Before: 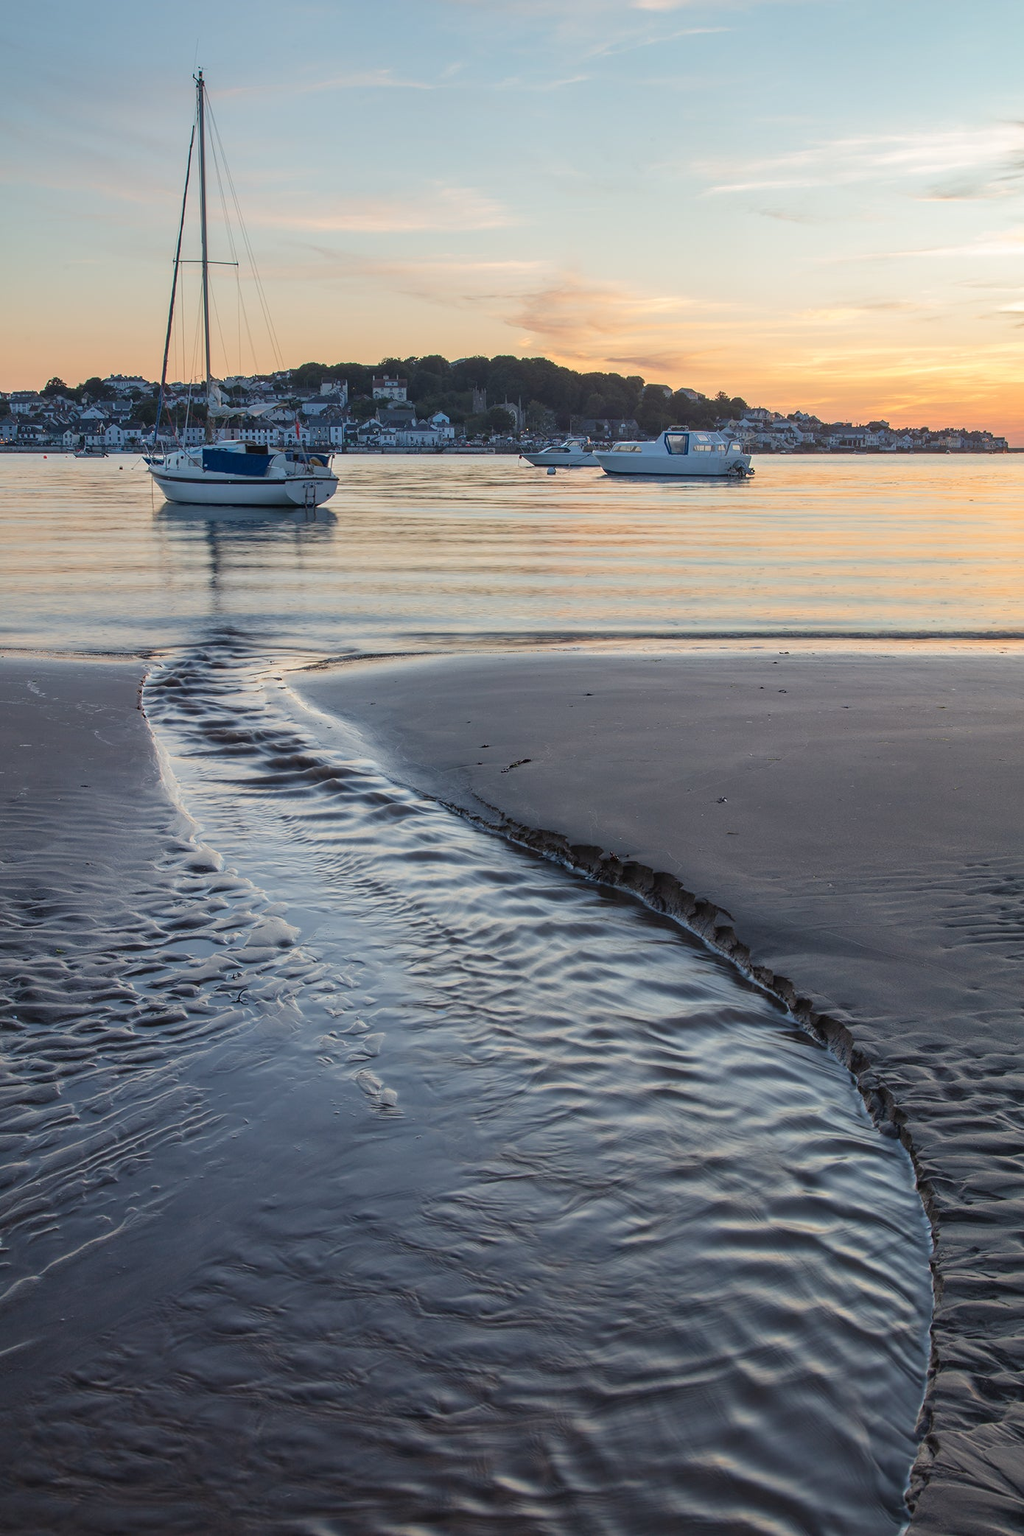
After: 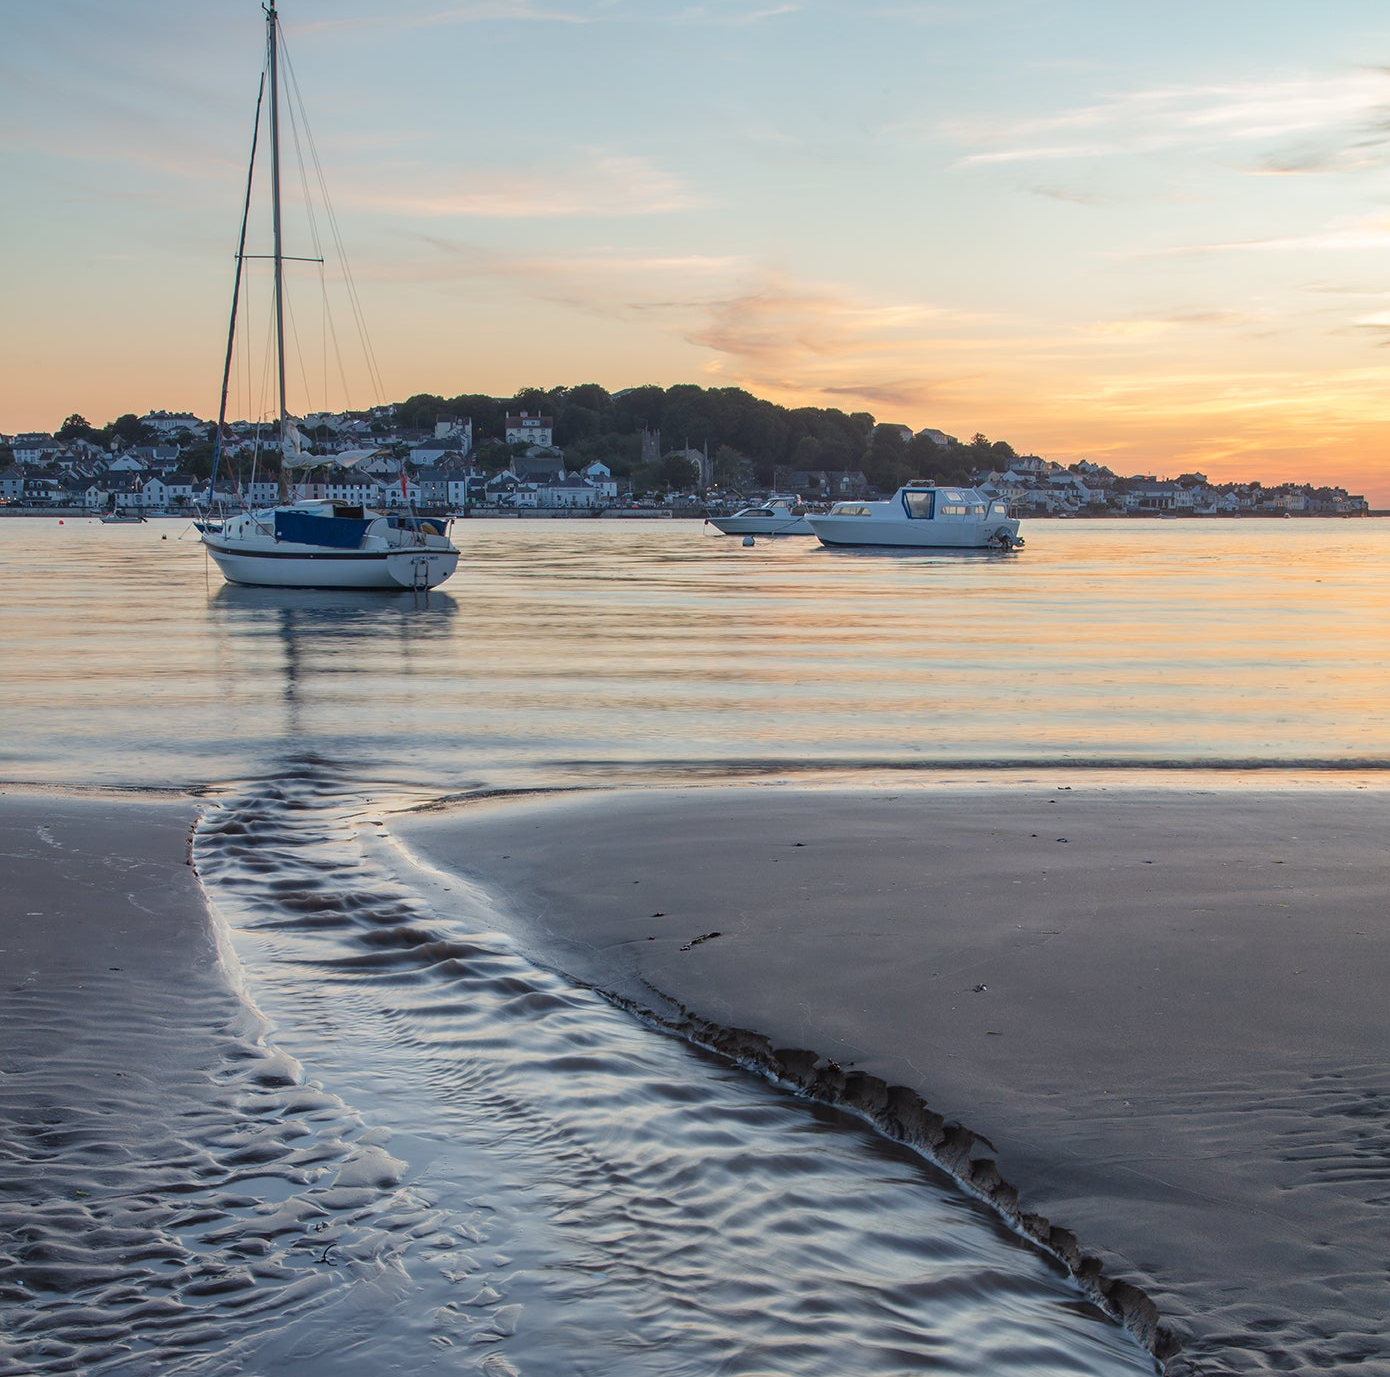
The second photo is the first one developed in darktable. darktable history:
crop and rotate: top 4.72%, bottom 29.201%
